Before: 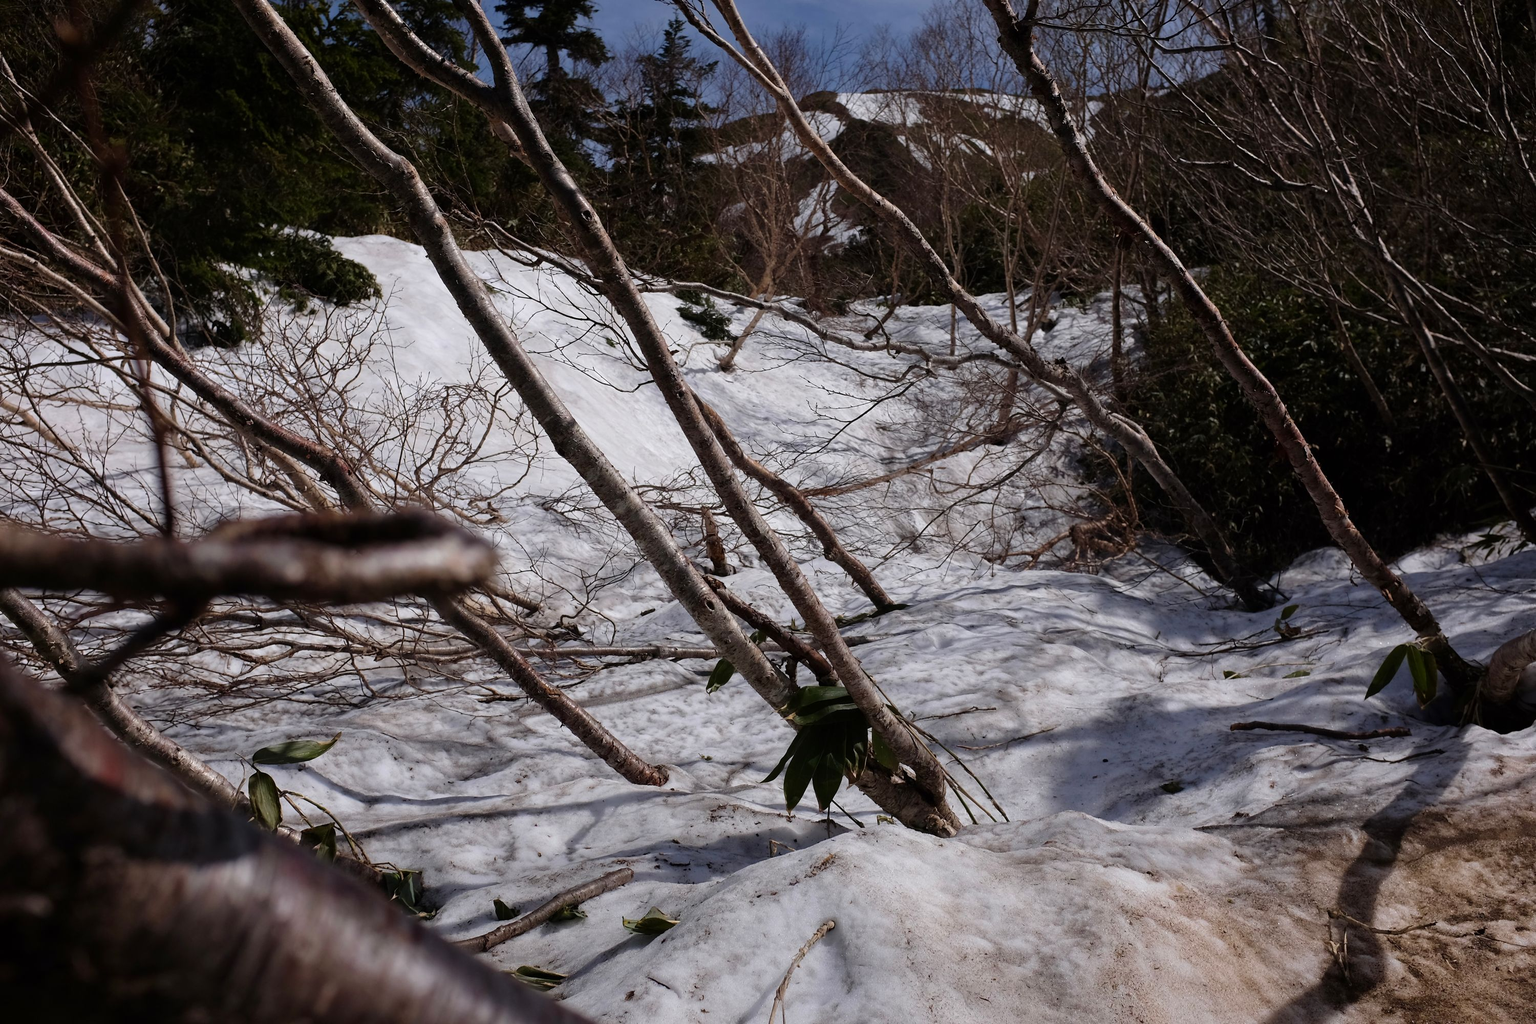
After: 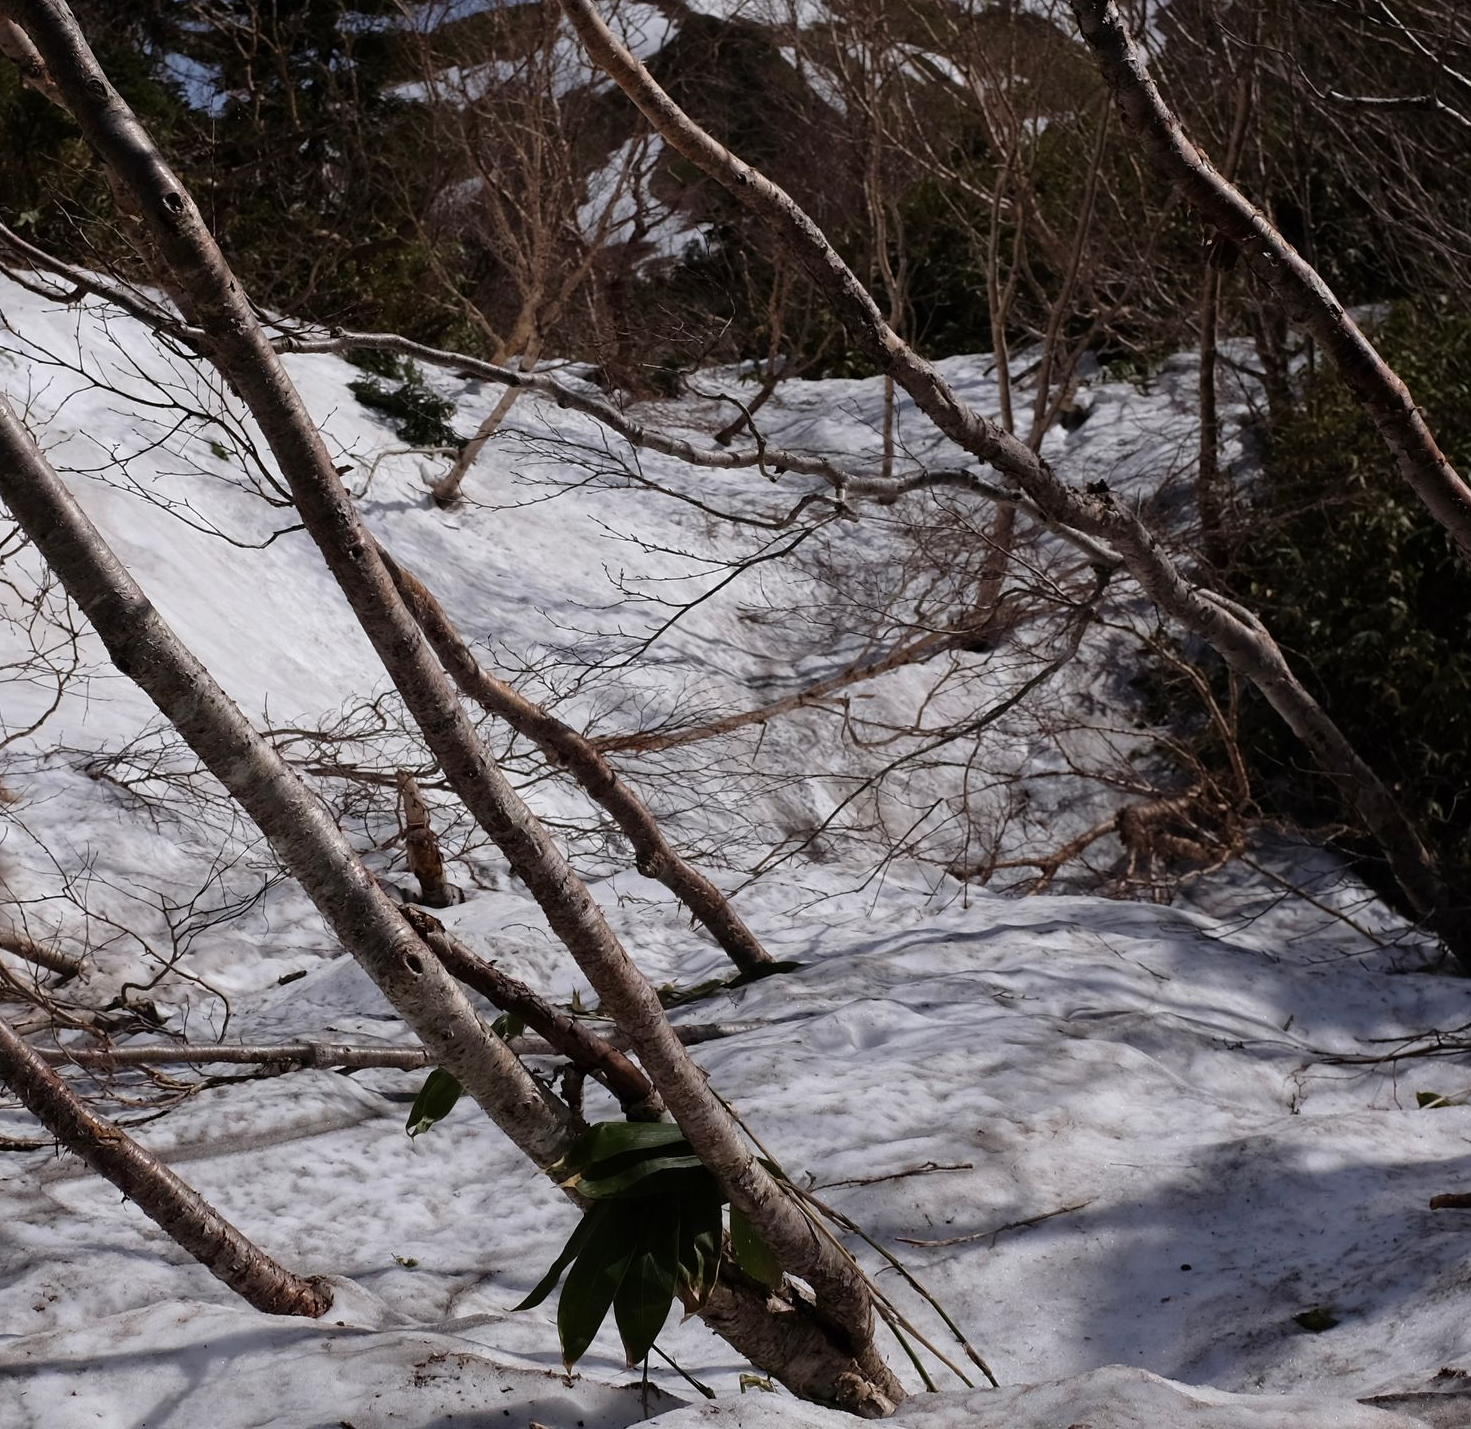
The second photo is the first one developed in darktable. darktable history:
crop: left 32.437%, top 10.933%, right 18.512%, bottom 17.609%
